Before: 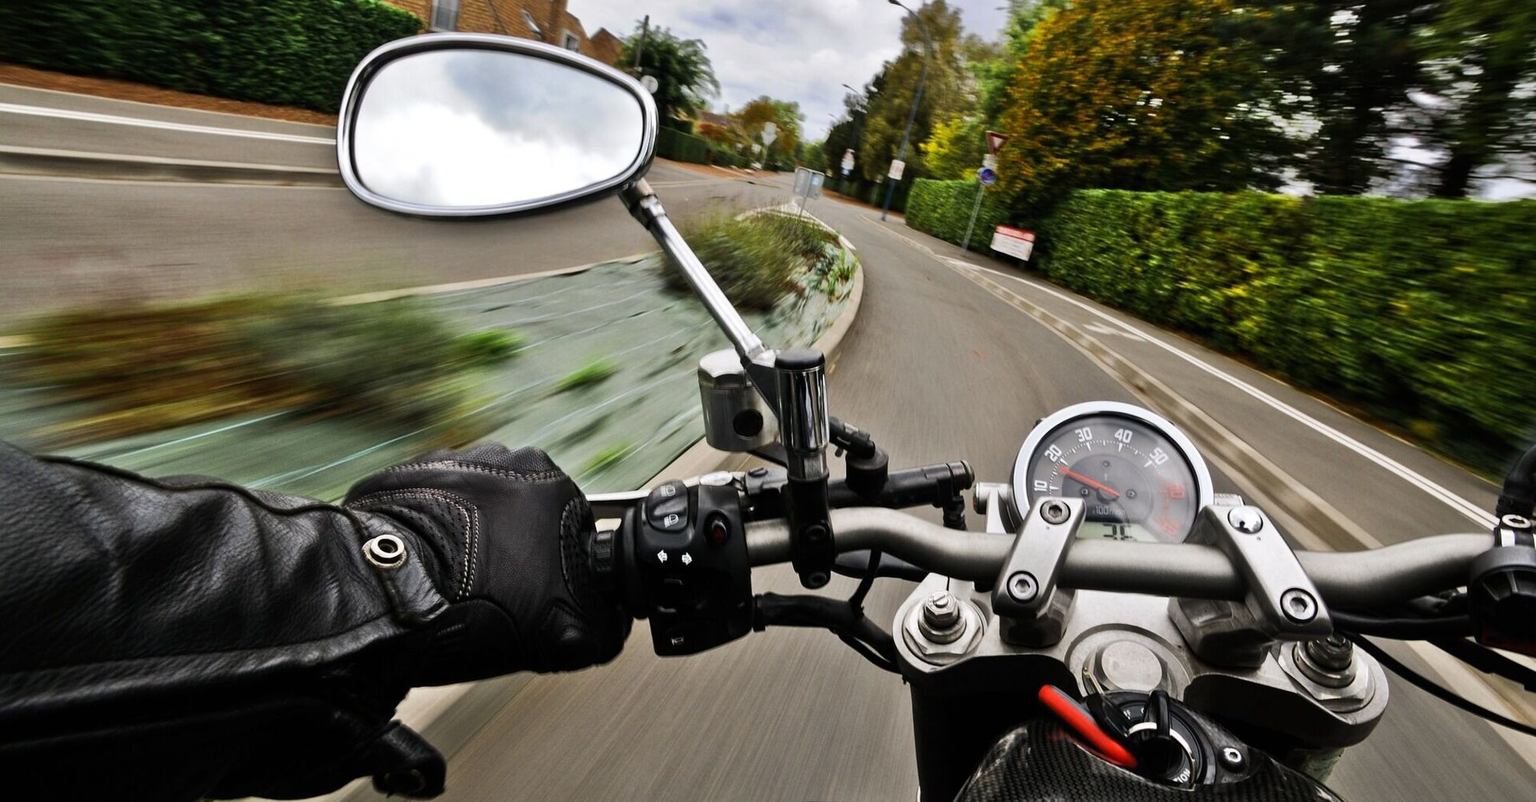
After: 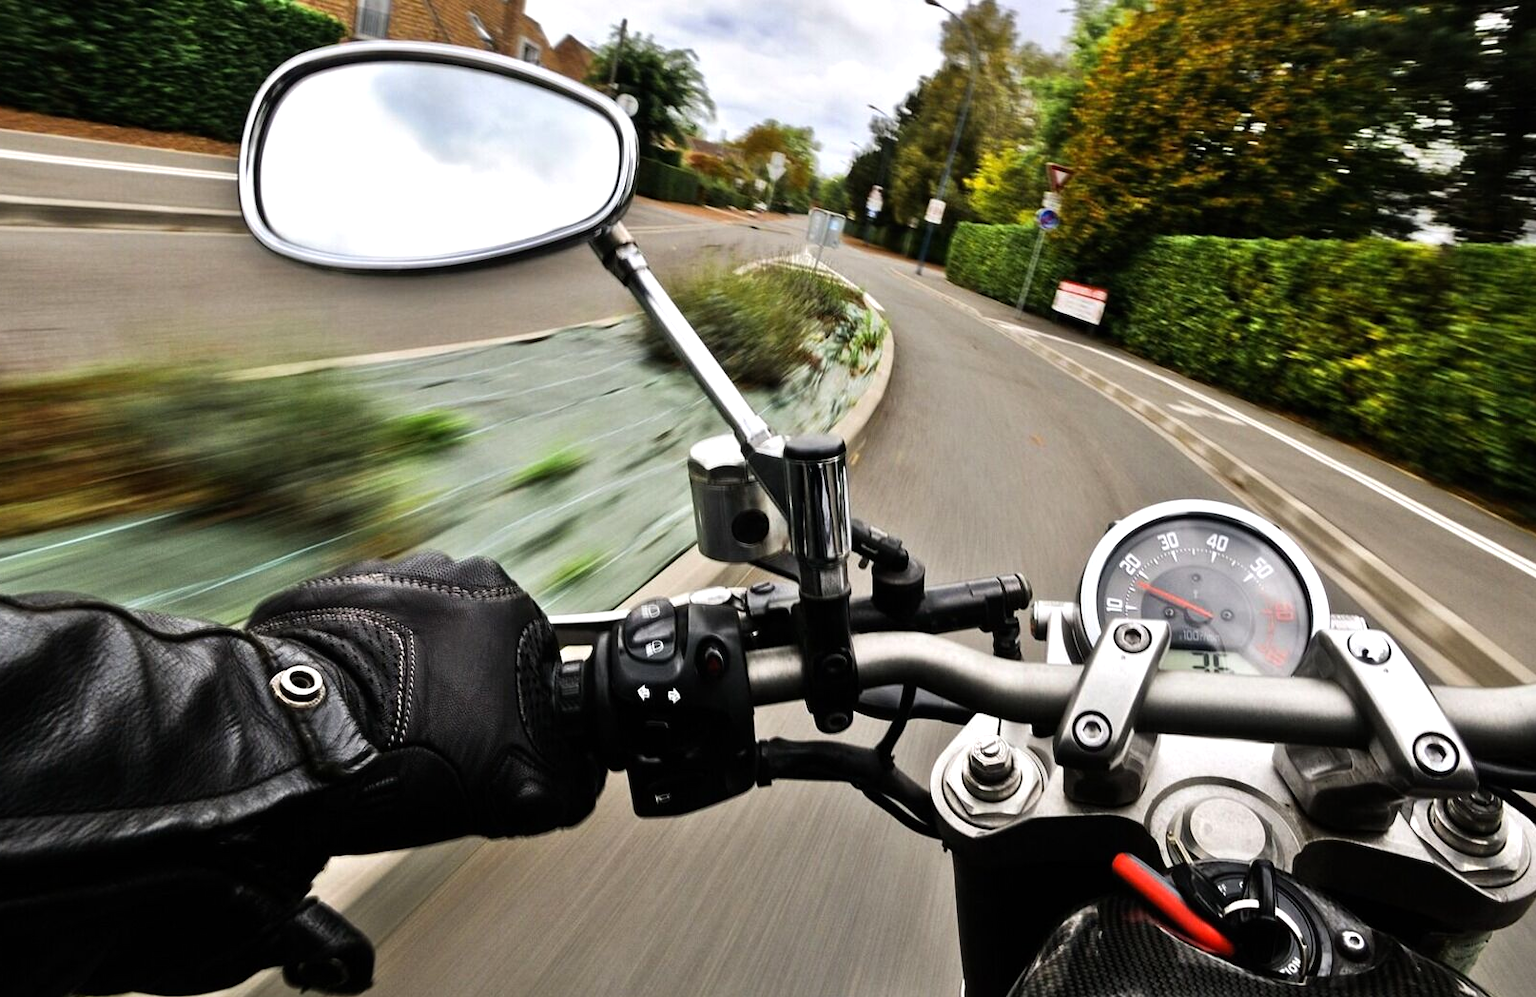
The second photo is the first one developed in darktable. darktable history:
tone equalizer: -8 EV -0.431 EV, -7 EV -0.358 EV, -6 EV -0.313 EV, -5 EV -0.201 EV, -3 EV 0.224 EV, -2 EV 0.328 EV, -1 EV 0.382 EV, +0 EV 0.402 EV
crop and rotate: left 9.49%, right 10.127%
